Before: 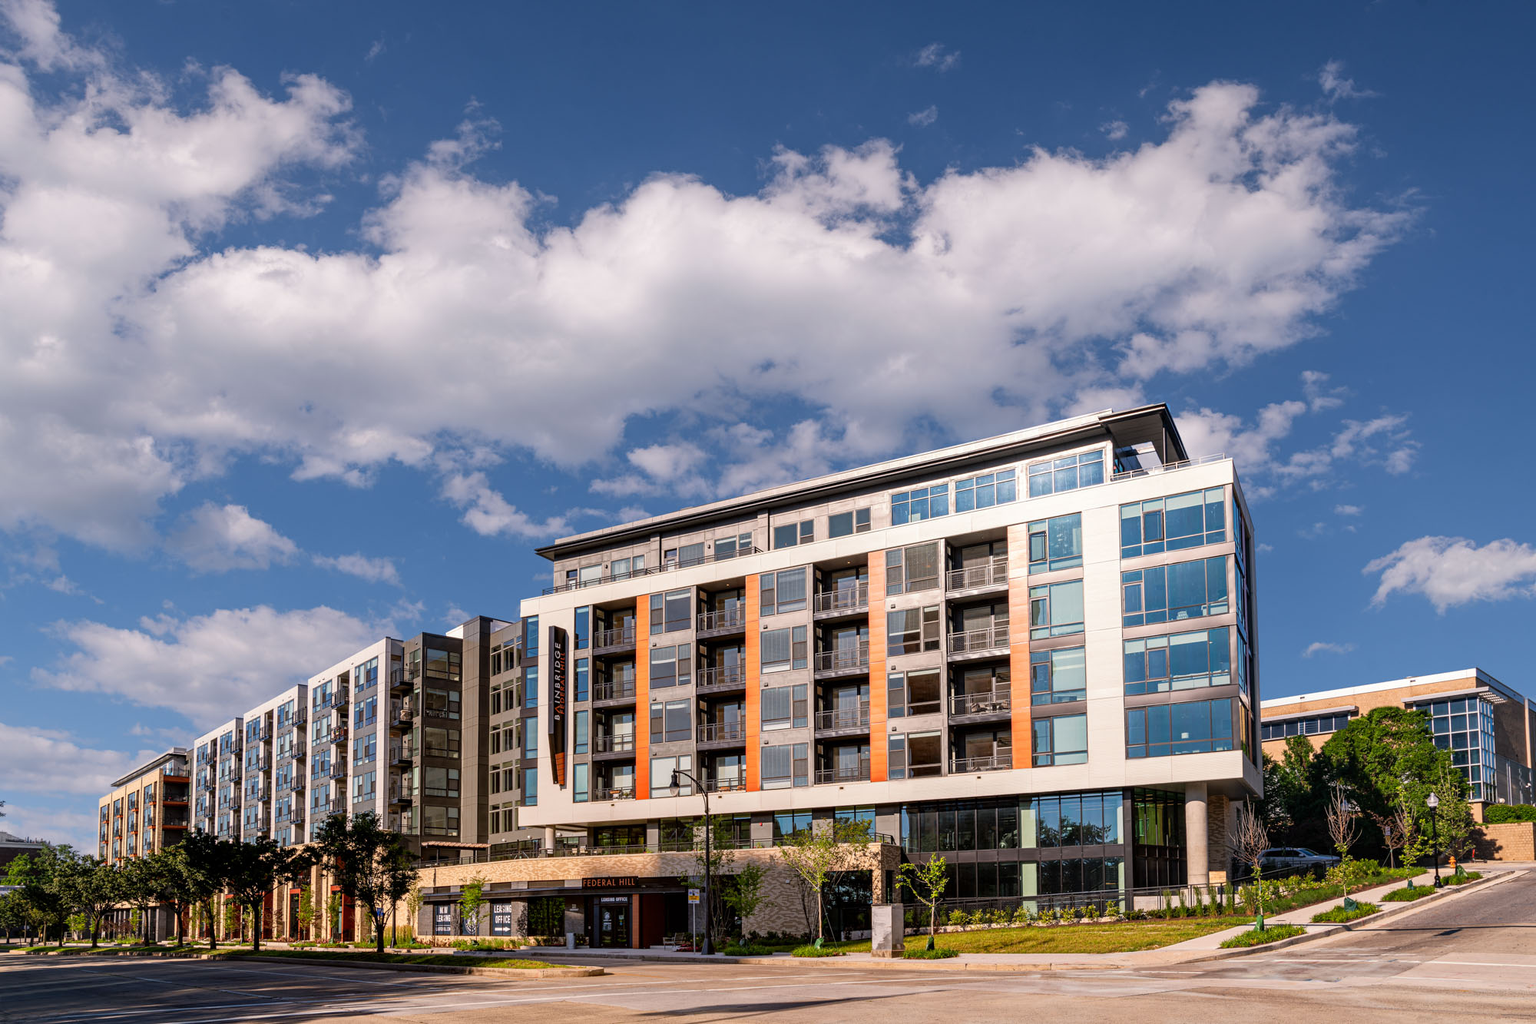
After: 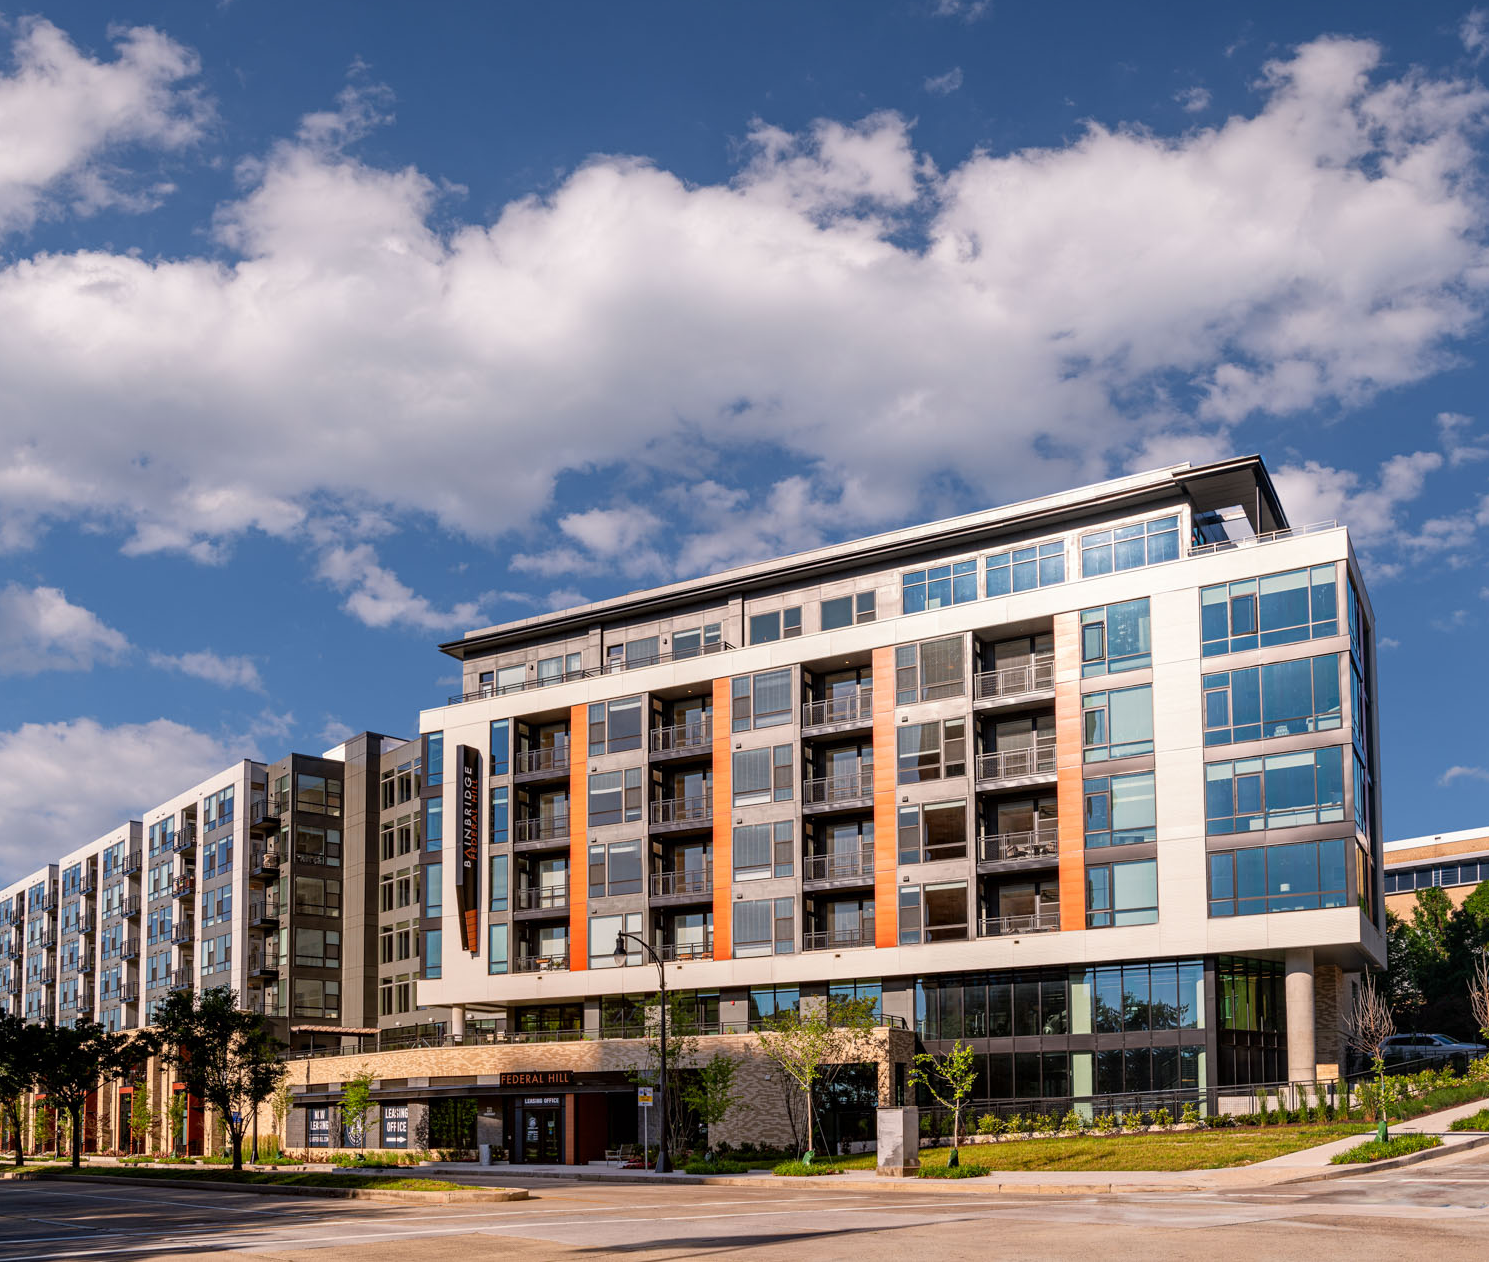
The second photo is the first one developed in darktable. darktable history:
crop and rotate: left 12.919%, top 5.253%, right 12.618%
